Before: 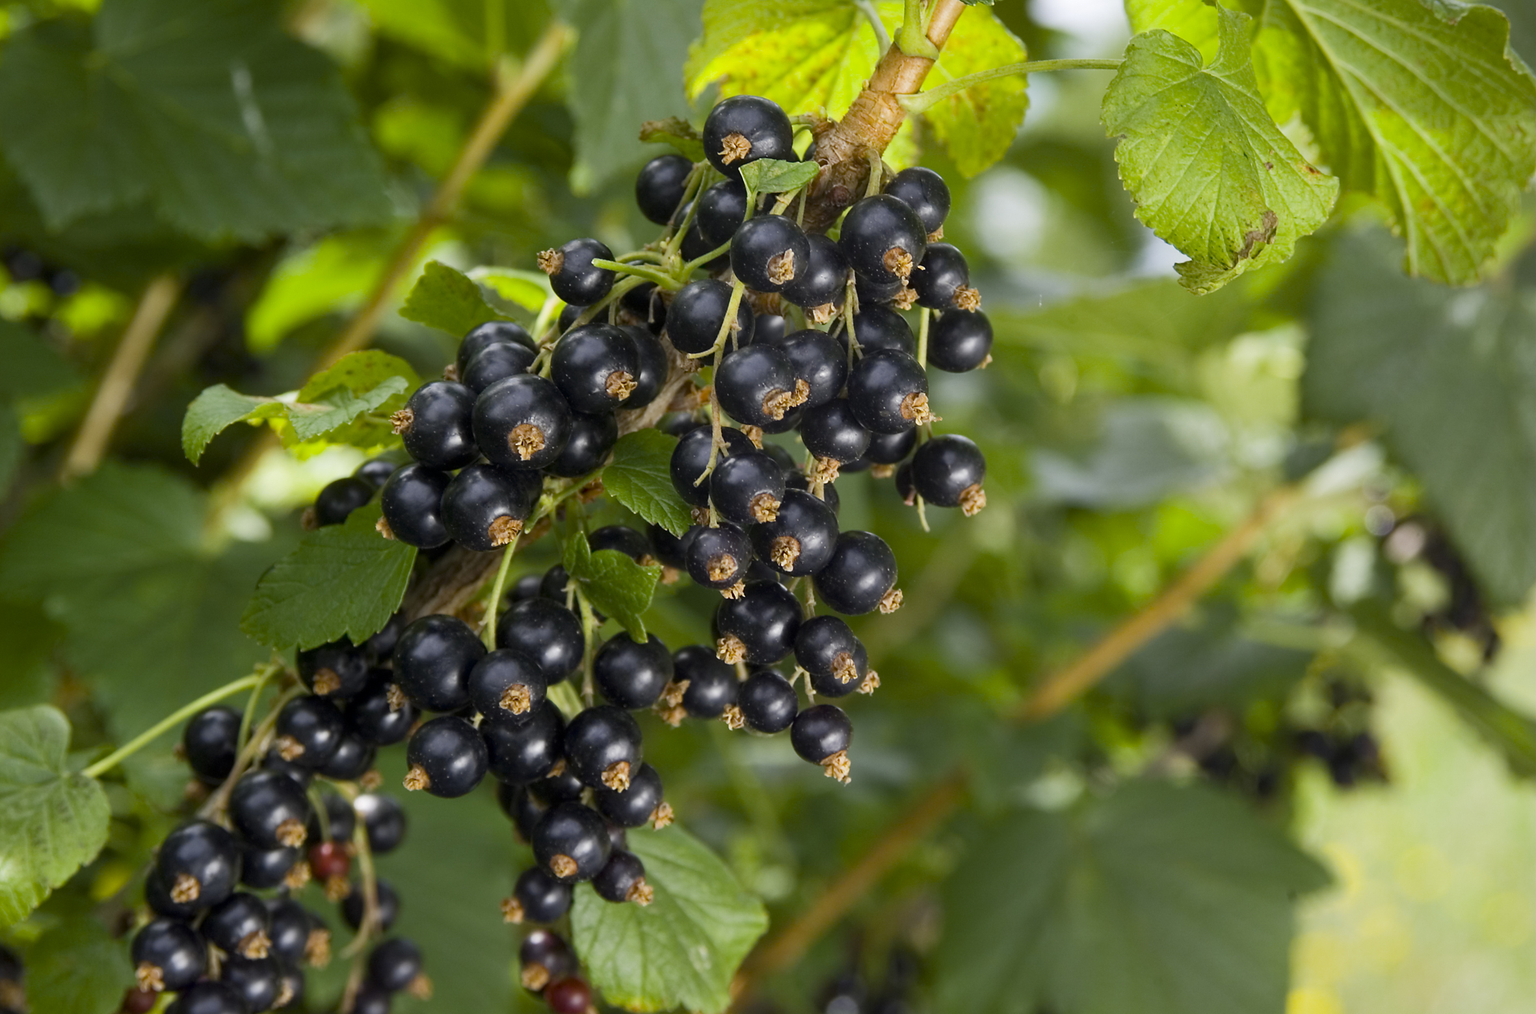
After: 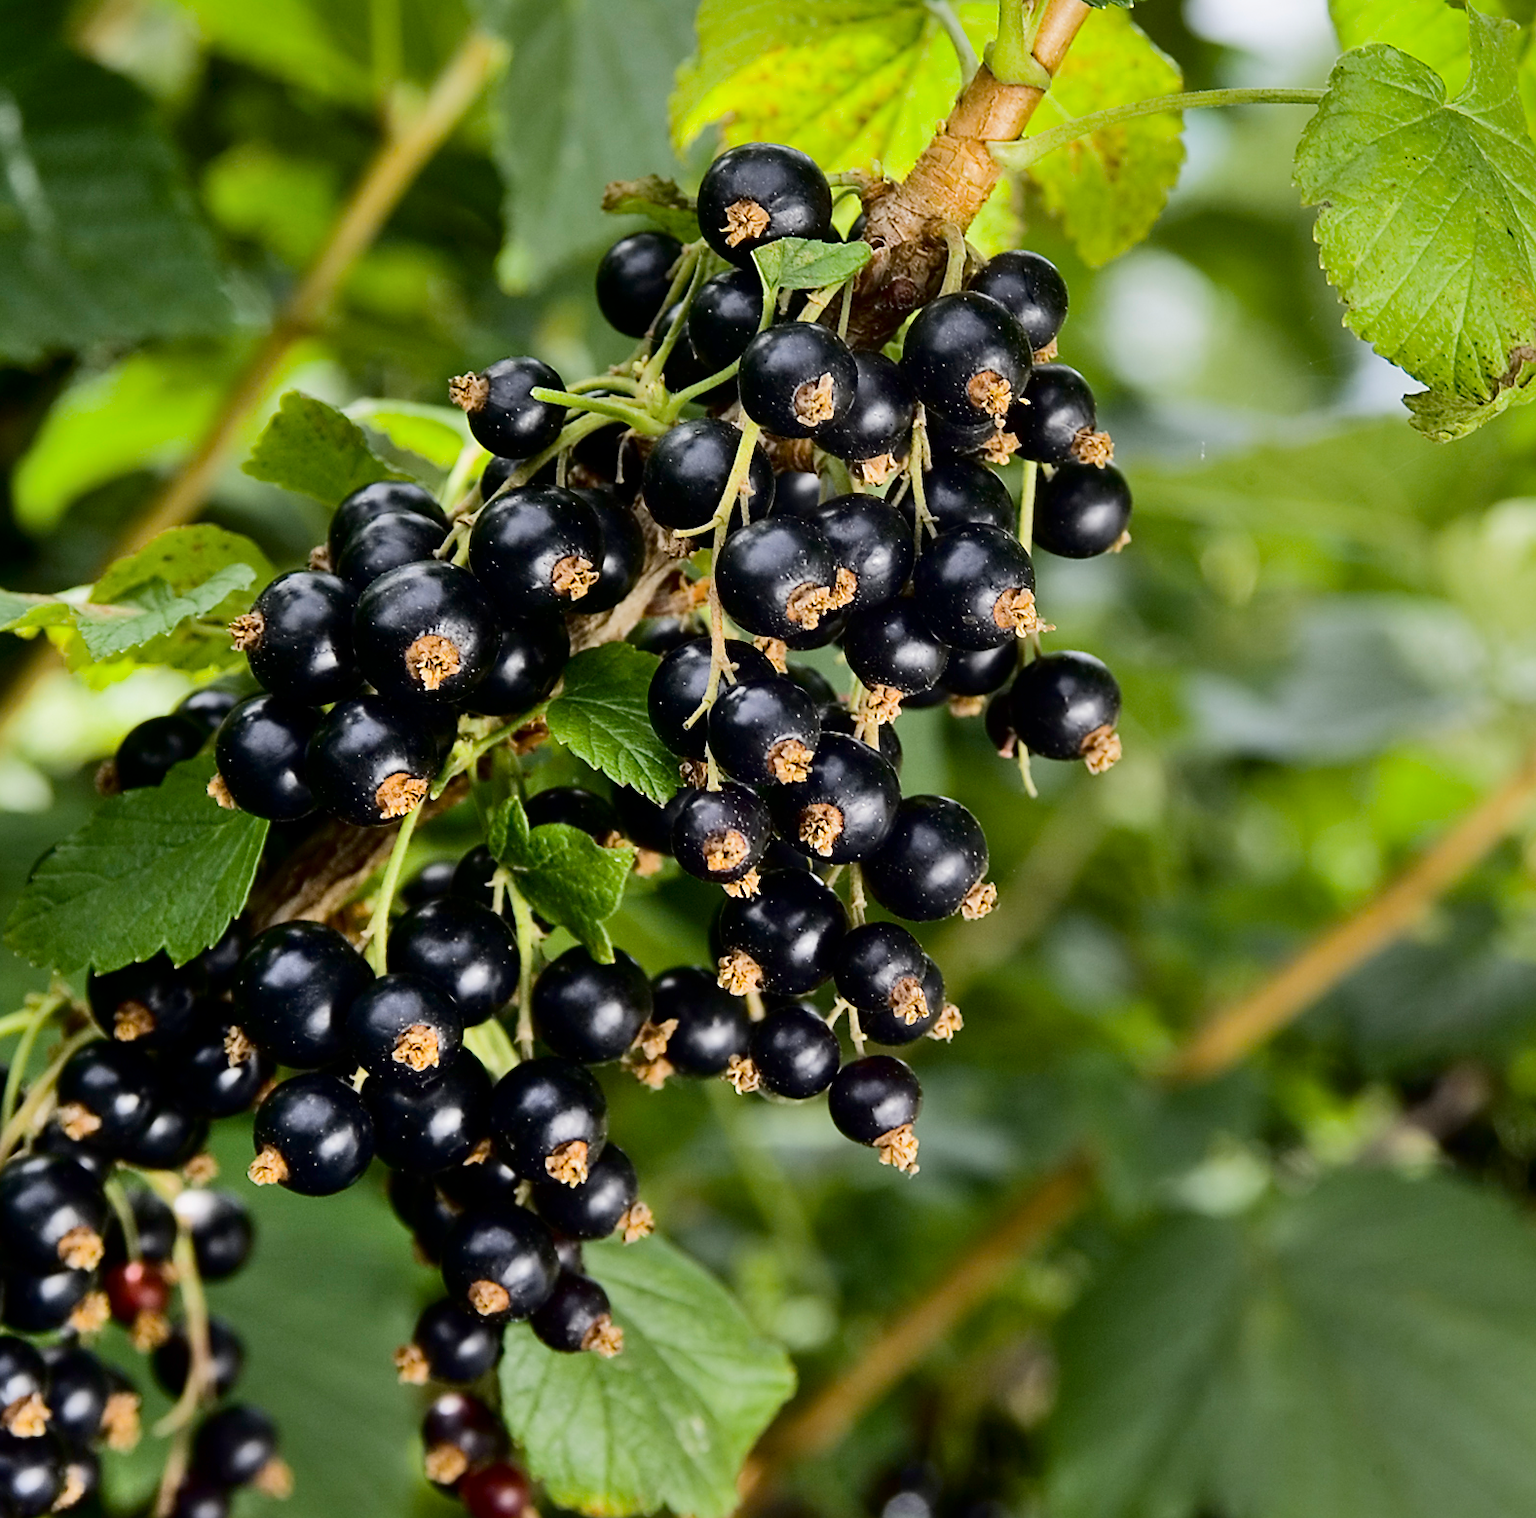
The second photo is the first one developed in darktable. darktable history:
exposure: exposure -0.158 EV, compensate exposure bias true, compensate highlight preservation false
crop and rotate: left 15.506%, right 17.725%
sharpen: amount 0.497
shadows and highlights: soften with gaussian
tone curve: curves: ch0 [(0, 0) (0.003, 0) (0.011, 0.001) (0.025, 0.003) (0.044, 0.005) (0.069, 0.012) (0.1, 0.023) (0.136, 0.039) (0.177, 0.088) (0.224, 0.15) (0.277, 0.24) (0.335, 0.337) (0.399, 0.437) (0.468, 0.535) (0.543, 0.629) (0.623, 0.71) (0.709, 0.782) (0.801, 0.856) (0.898, 0.94) (1, 1)], color space Lab, independent channels, preserve colors none
